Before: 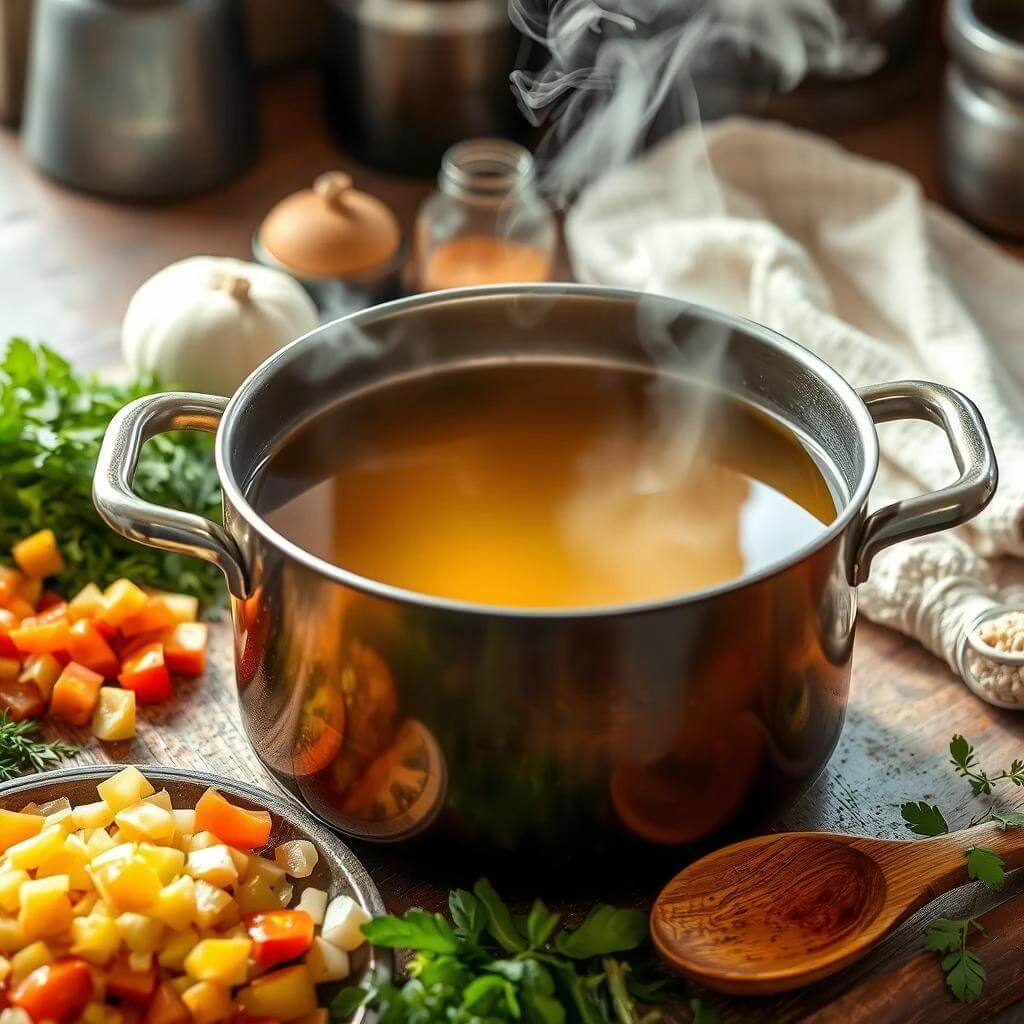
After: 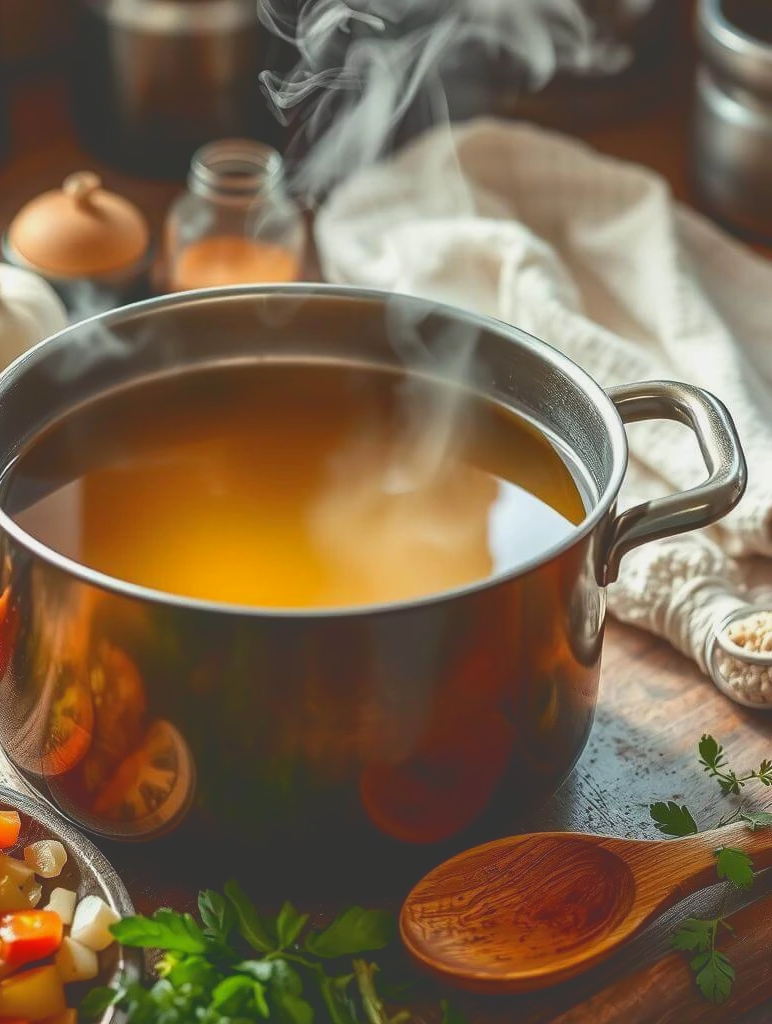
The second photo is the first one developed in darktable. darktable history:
crop and rotate: left 24.6%
tone curve: curves: ch0 [(0, 0.211) (0.15, 0.25) (1, 0.953)], color space Lab, independent channels, preserve colors none
